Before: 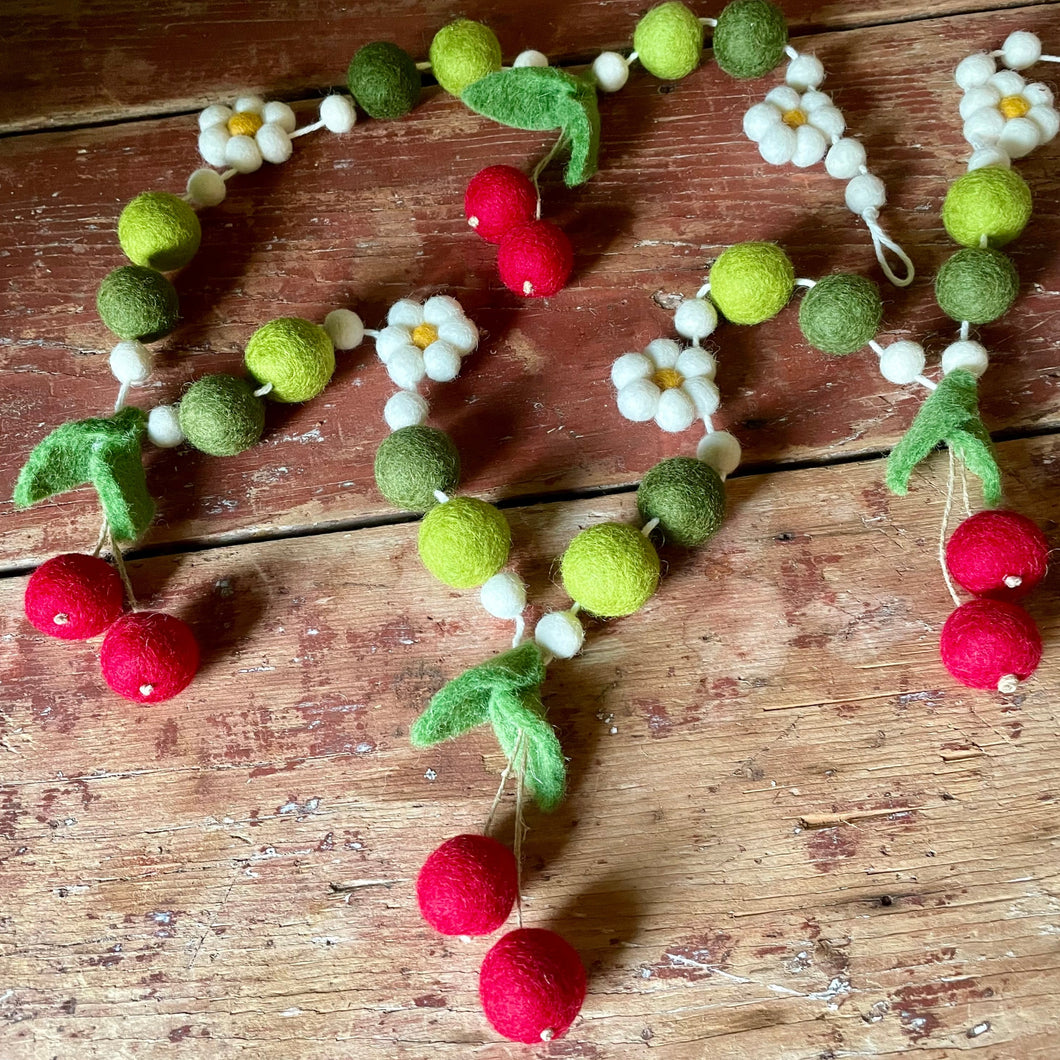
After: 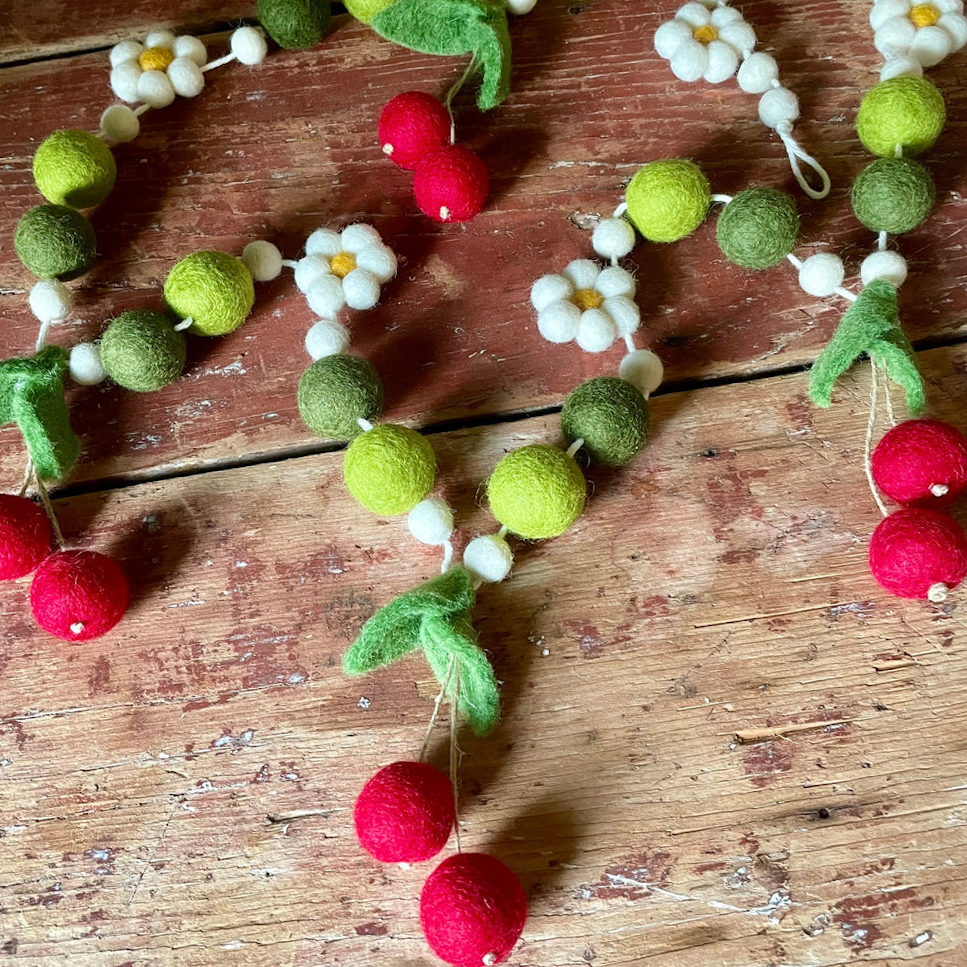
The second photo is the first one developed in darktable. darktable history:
crop and rotate: angle 1.96°, left 5.673%, top 5.673%
white balance: emerald 1
